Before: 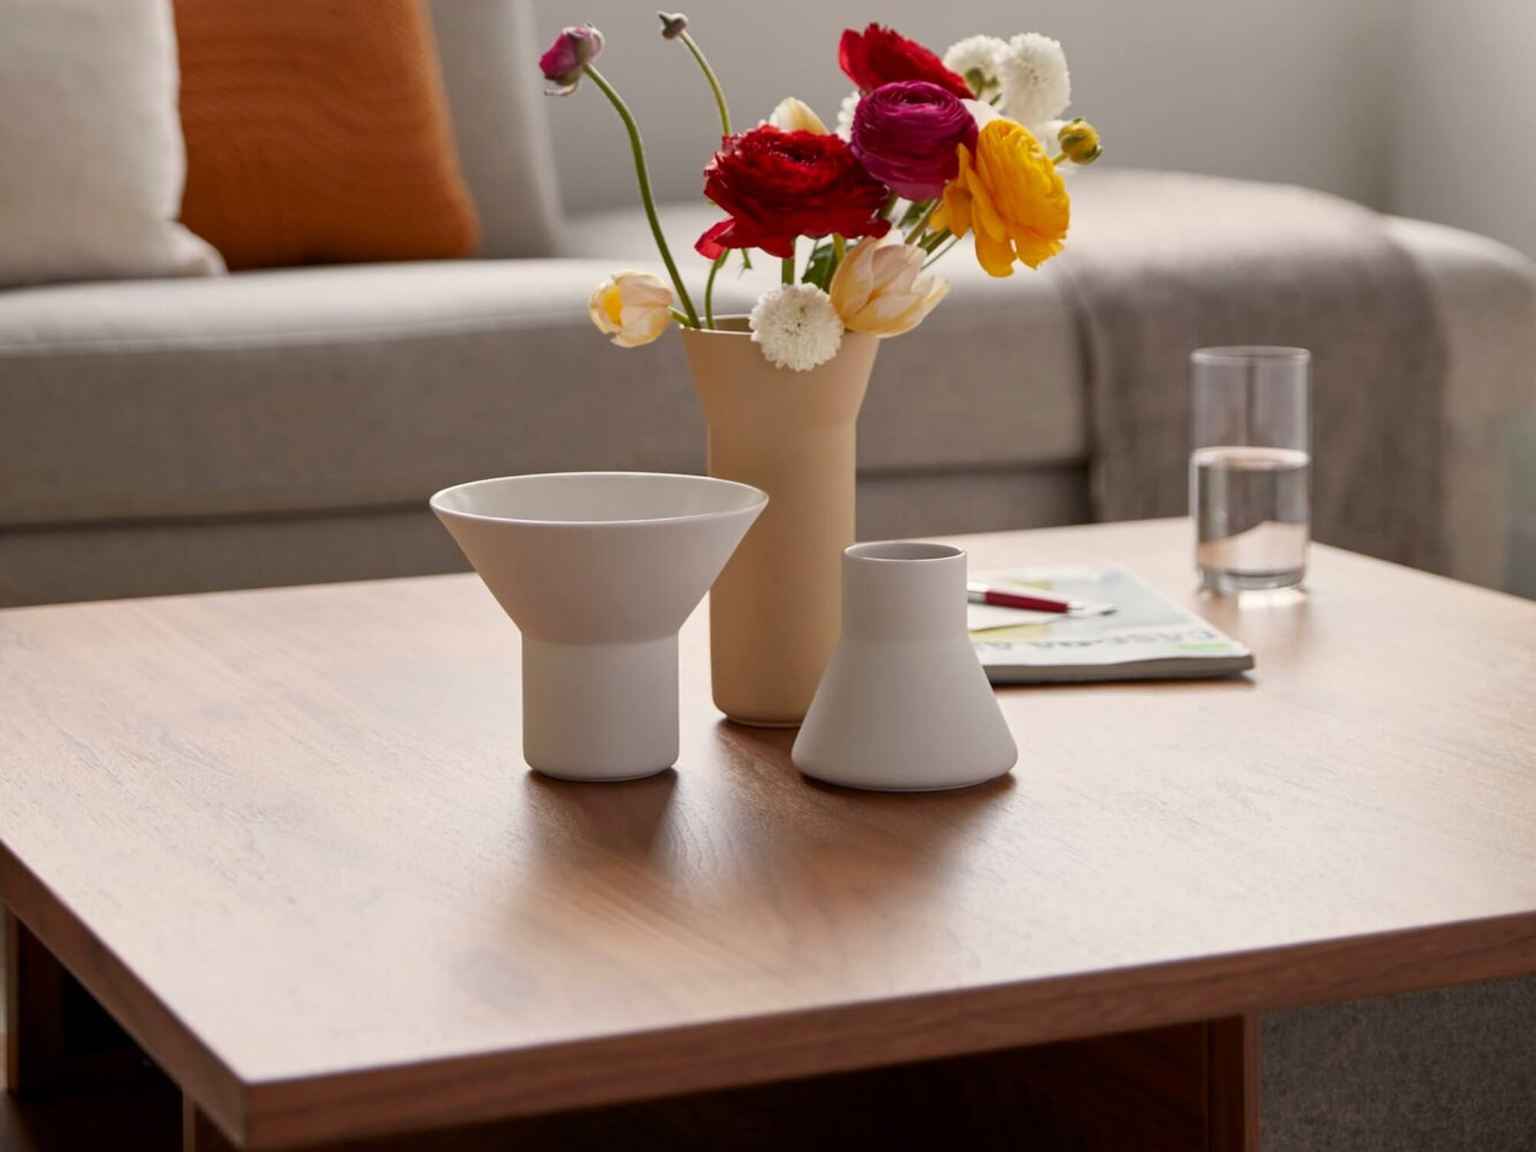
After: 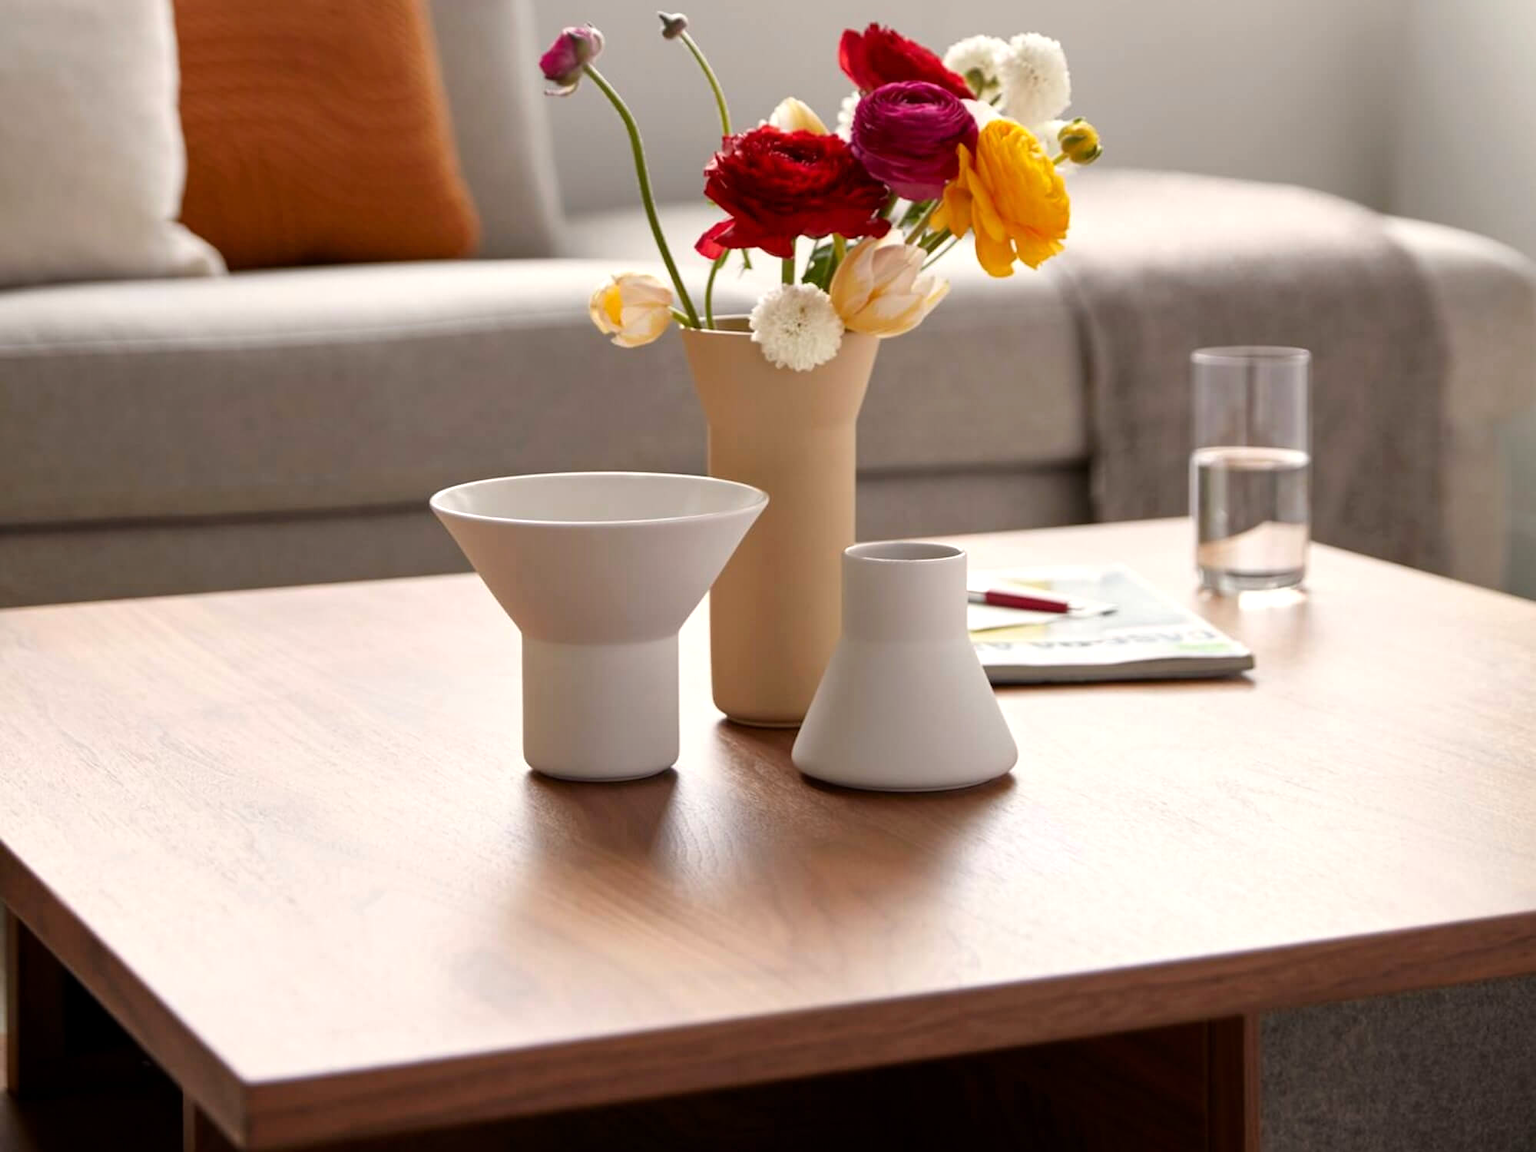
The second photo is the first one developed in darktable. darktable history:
tone equalizer: -8 EV -0.456 EV, -7 EV -0.4 EV, -6 EV -0.356 EV, -5 EV -0.237 EV, -3 EV 0.241 EV, -2 EV 0.341 EV, -1 EV 0.371 EV, +0 EV 0.409 EV
